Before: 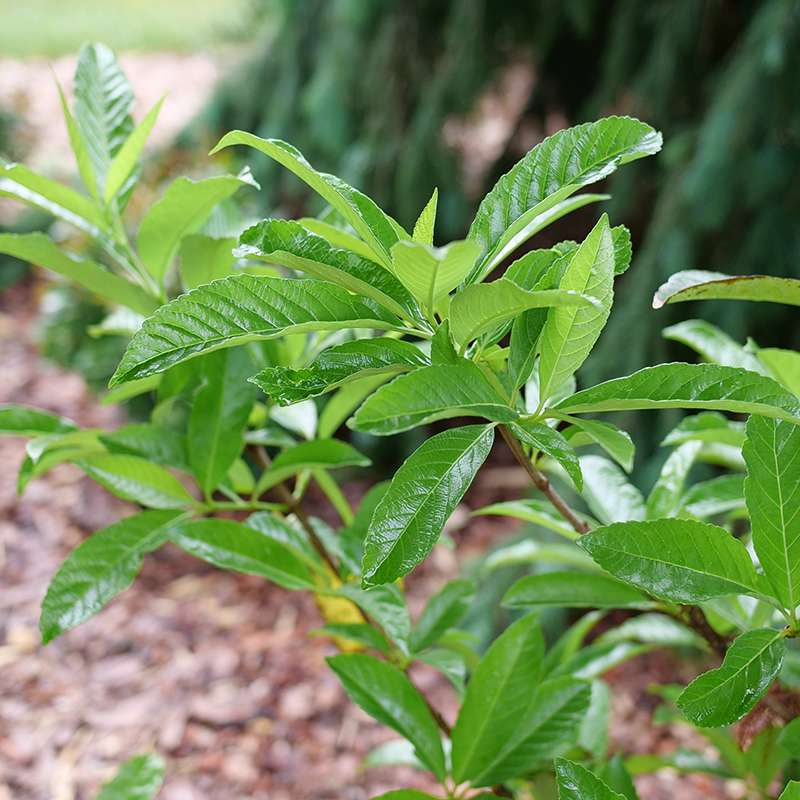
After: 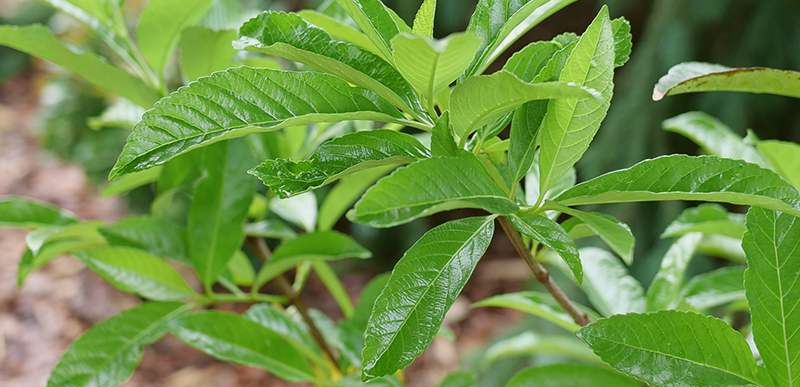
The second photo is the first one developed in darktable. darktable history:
color balance: mode lift, gamma, gain (sRGB), lift [1.04, 1, 1, 0.97], gamma [1.01, 1, 1, 0.97], gain [0.96, 1, 1, 0.97]
crop and rotate: top 26.056%, bottom 25.543%
